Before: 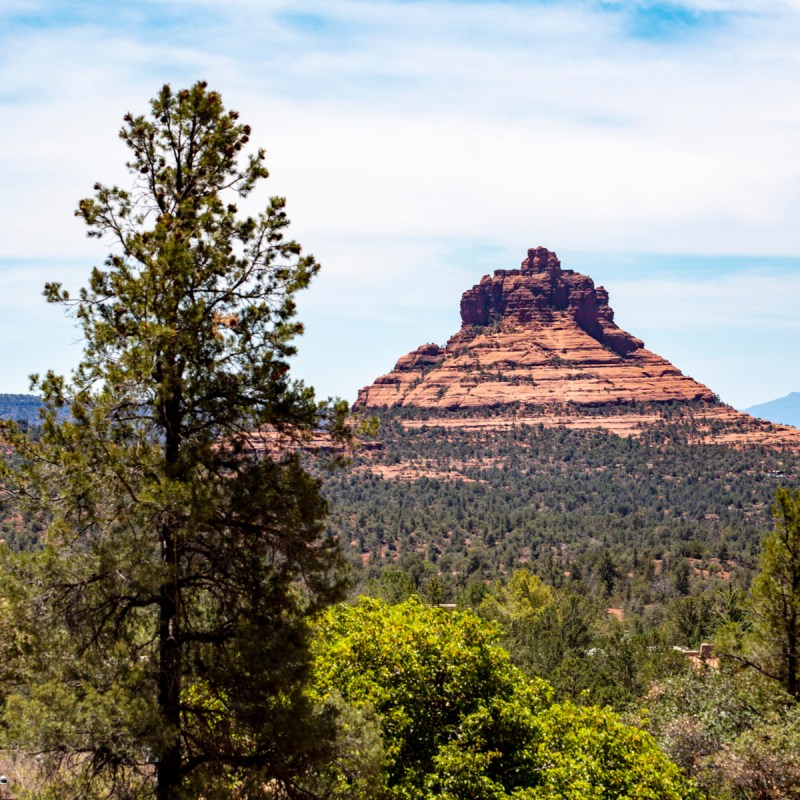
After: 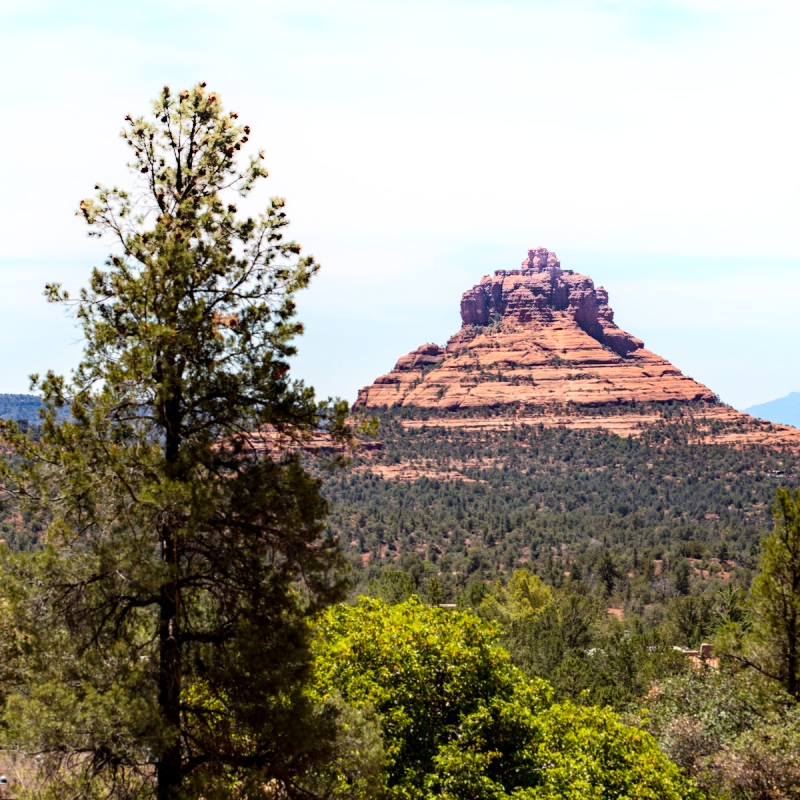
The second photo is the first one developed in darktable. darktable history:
shadows and highlights: shadows -21.85, highlights 99.47, soften with gaussian
